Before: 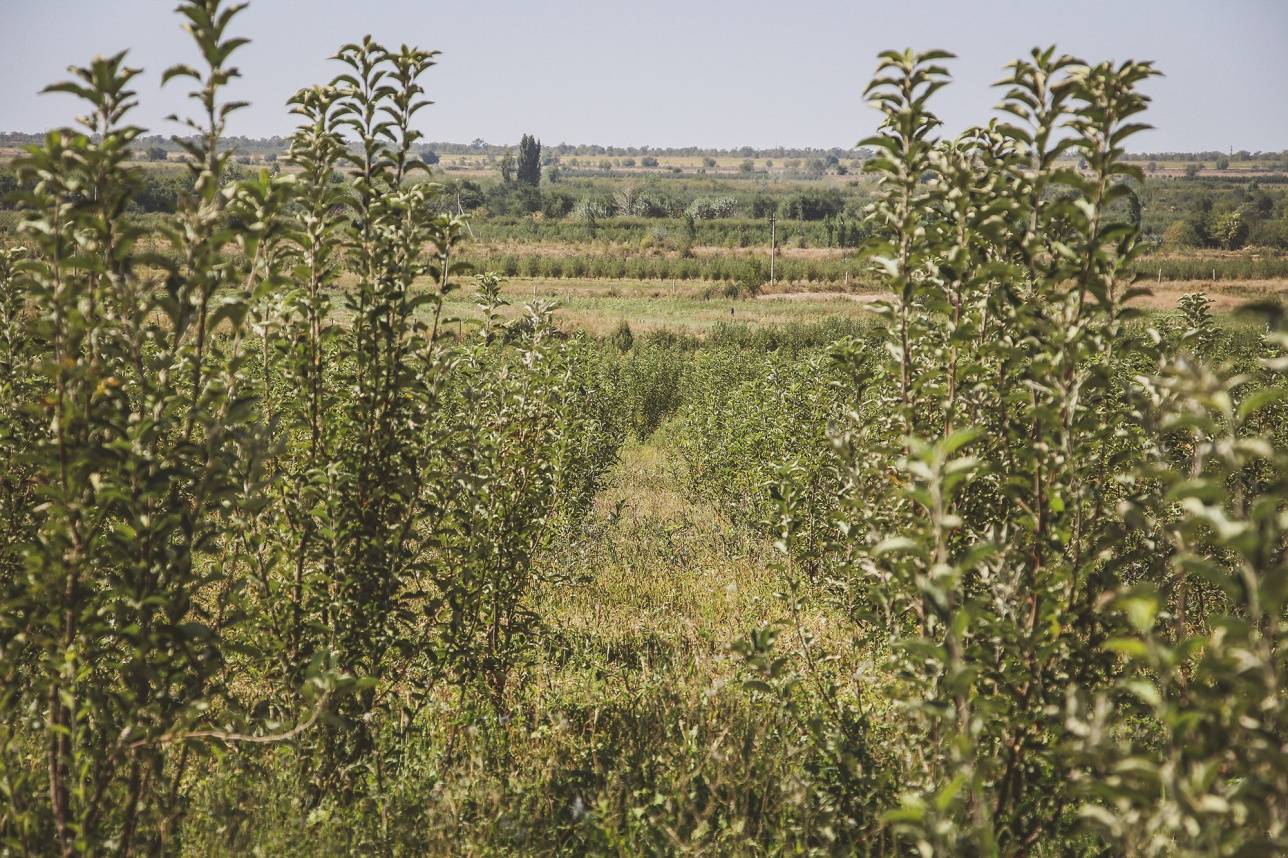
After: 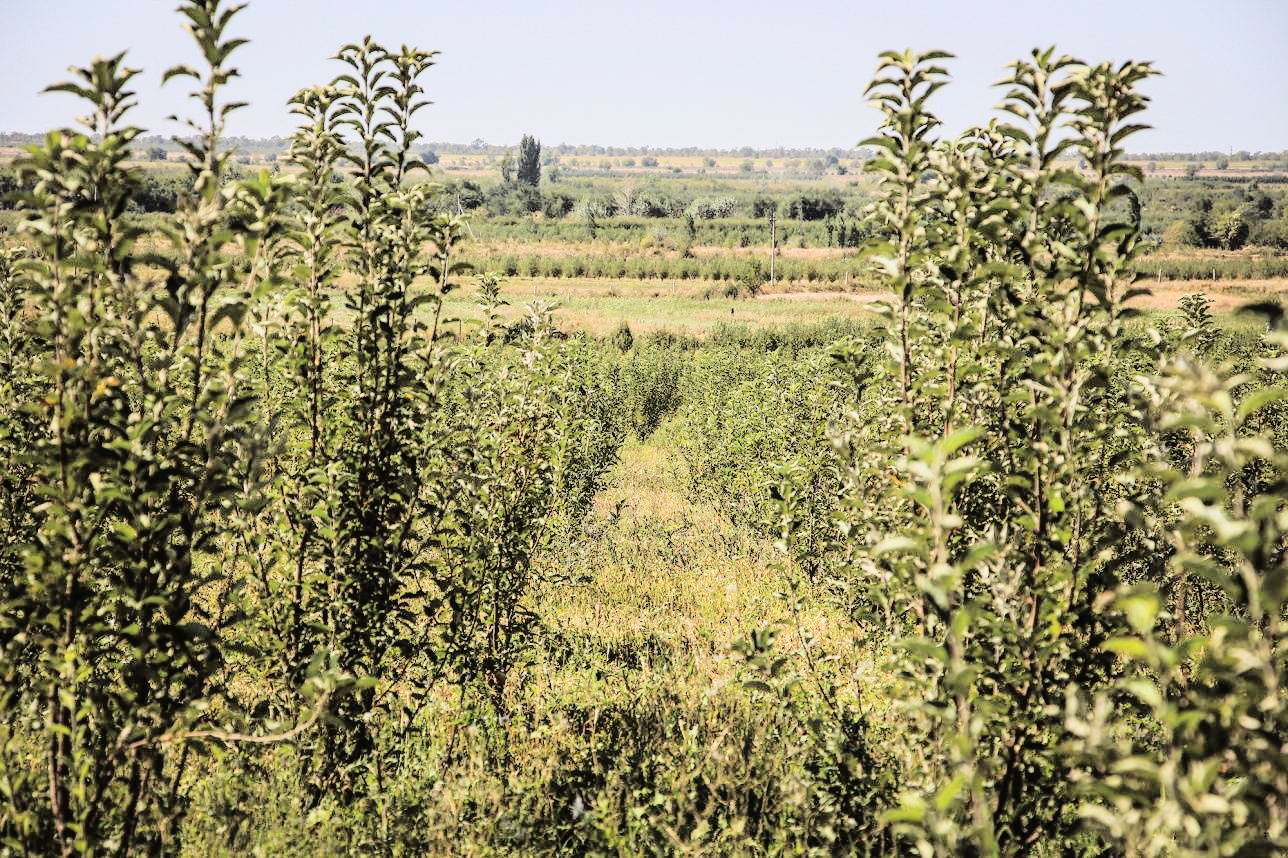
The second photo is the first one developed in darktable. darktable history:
base curve: curves: ch0 [(0, 0) (0.036, 0.01) (0.123, 0.254) (0.258, 0.504) (0.507, 0.748) (1, 1)]
